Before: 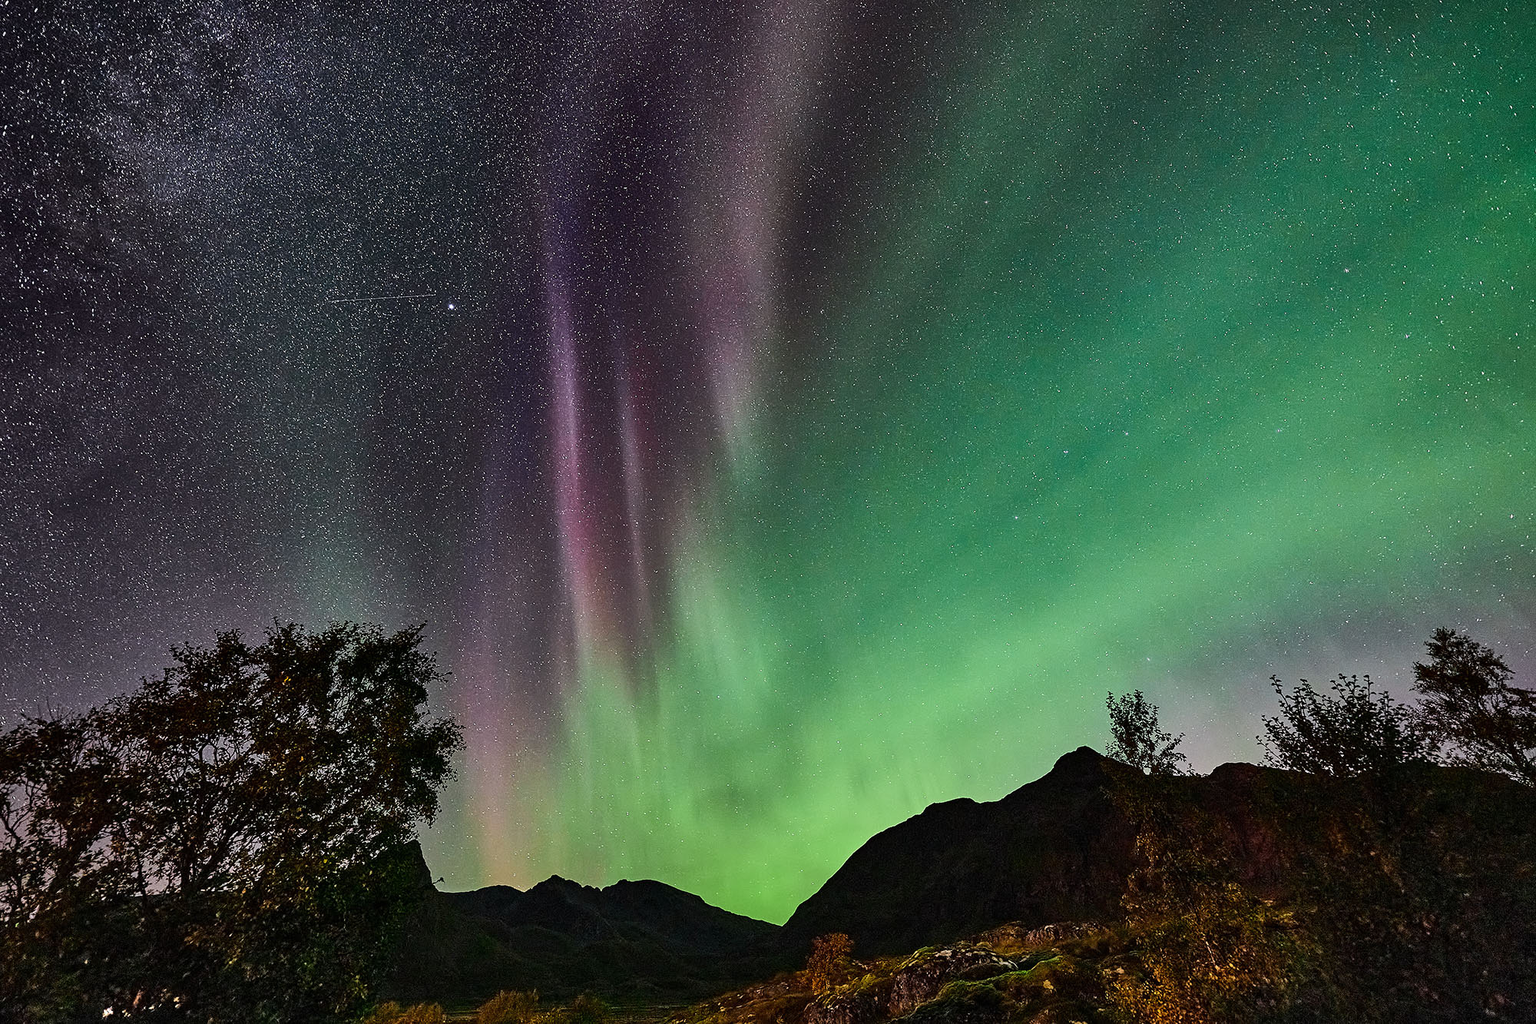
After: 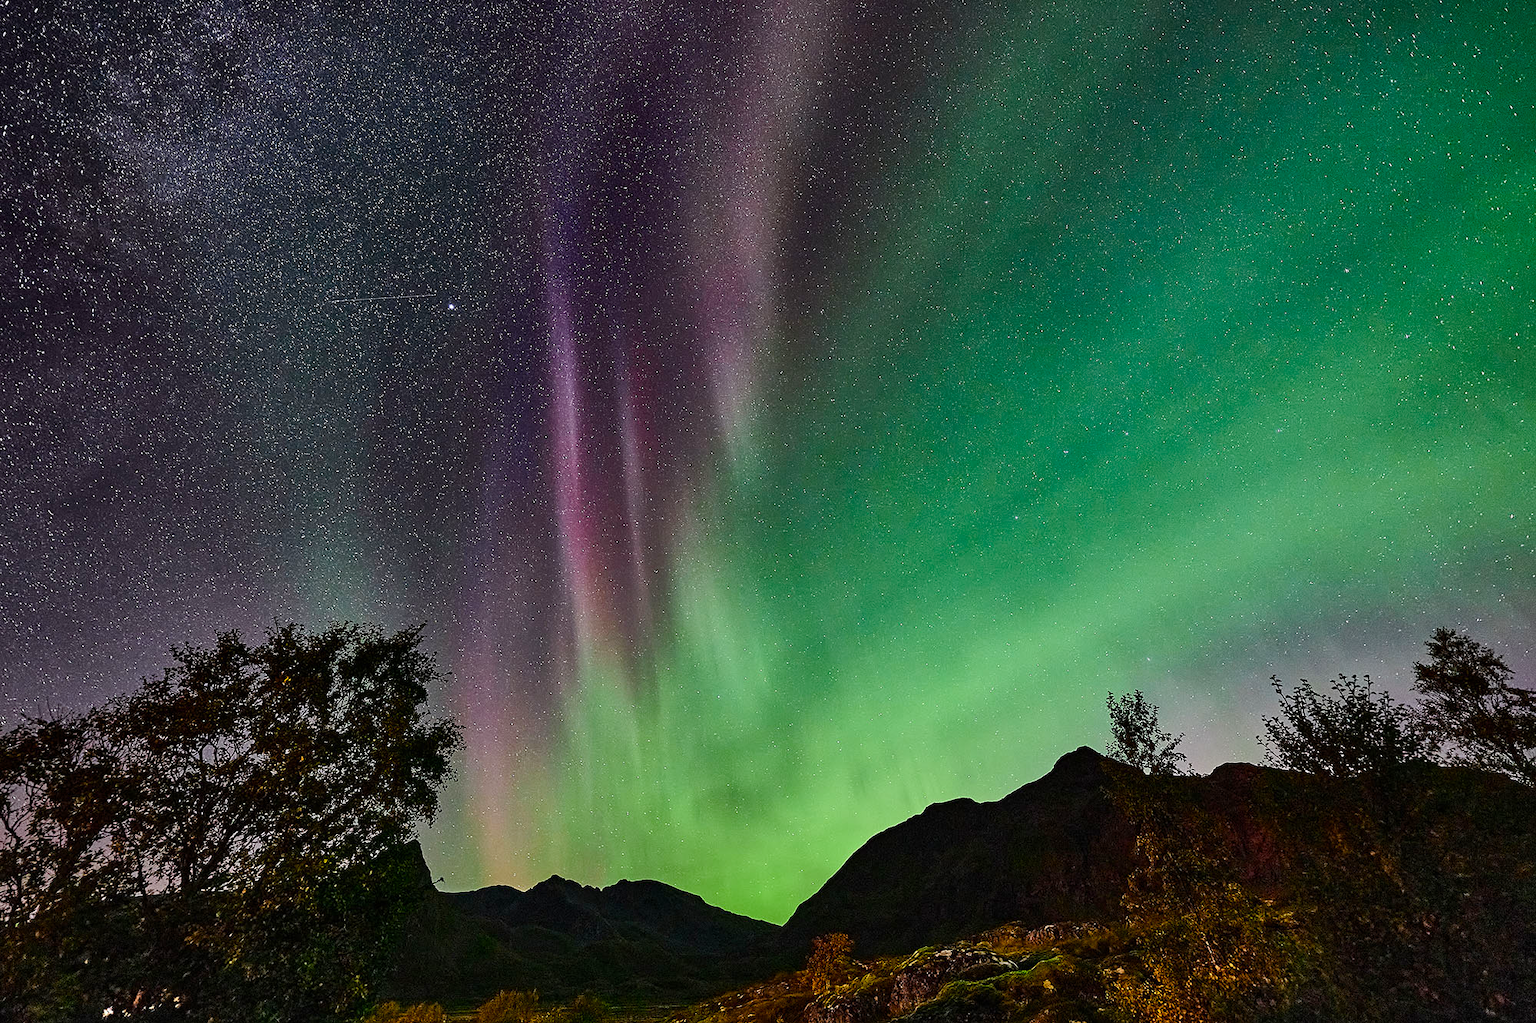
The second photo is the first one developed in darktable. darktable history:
color balance rgb: linear chroma grading › global chroma 6.151%, perceptual saturation grading › global saturation 20%, perceptual saturation grading › highlights -25.618%, perceptual saturation grading › shadows 24.473%
